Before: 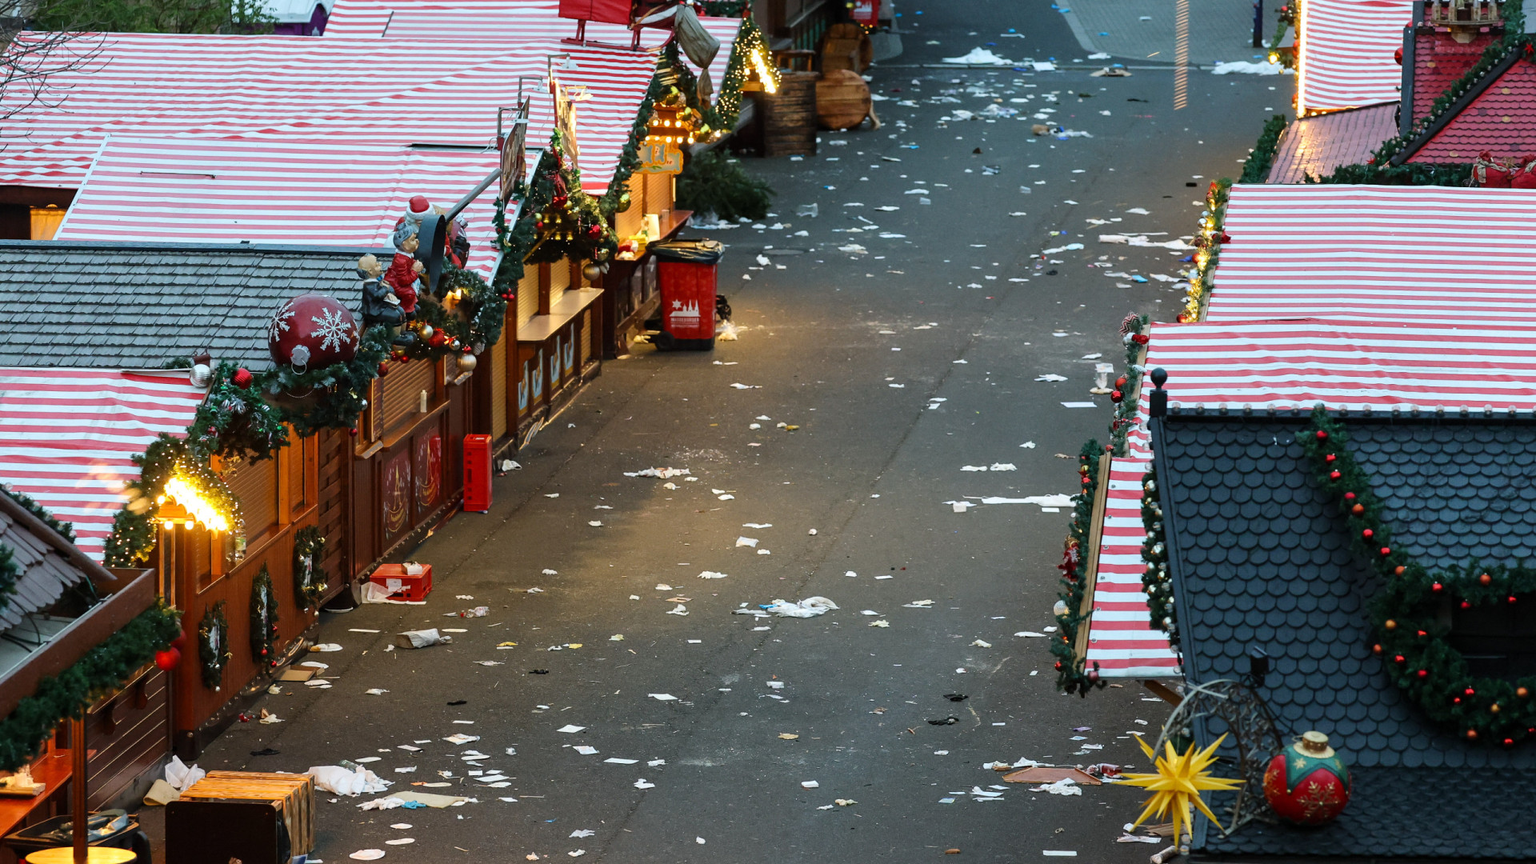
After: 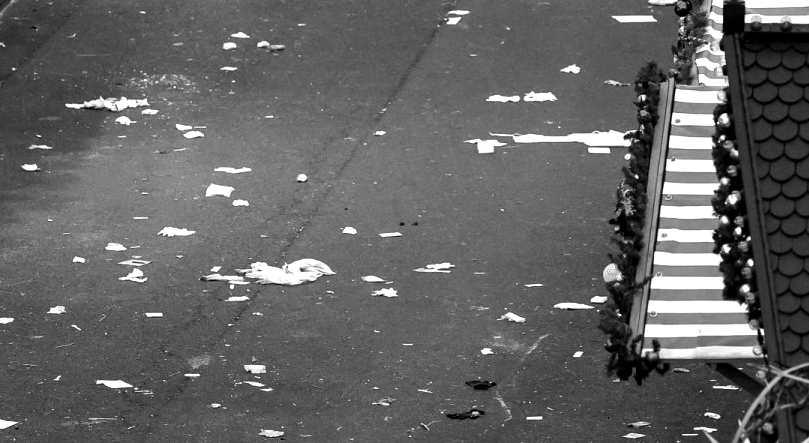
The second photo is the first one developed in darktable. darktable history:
crop: left 37.221%, top 45.169%, right 20.63%, bottom 13.777%
color balance rgb: shadows lift › chroma 2.79%, shadows lift › hue 190.66°, power › hue 171.85°, highlights gain › chroma 2.16%, highlights gain › hue 75.26°, global offset › luminance -0.51%, perceptual saturation grading › highlights -33.8%, perceptual saturation grading › mid-tones 14.98%, perceptual saturation grading › shadows 48.43%, perceptual brilliance grading › highlights 15.68%, perceptual brilliance grading › mid-tones 6.62%, perceptual brilliance grading › shadows -14.98%, global vibrance 11.32%, contrast 5.05%
color zones: curves: ch1 [(0, -0.394) (0.143, -0.394) (0.286, -0.394) (0.429, -0.392) (0.571, -0.391) (0.714, -0.391) (0.857, -0.391) (1, -0.394)]
